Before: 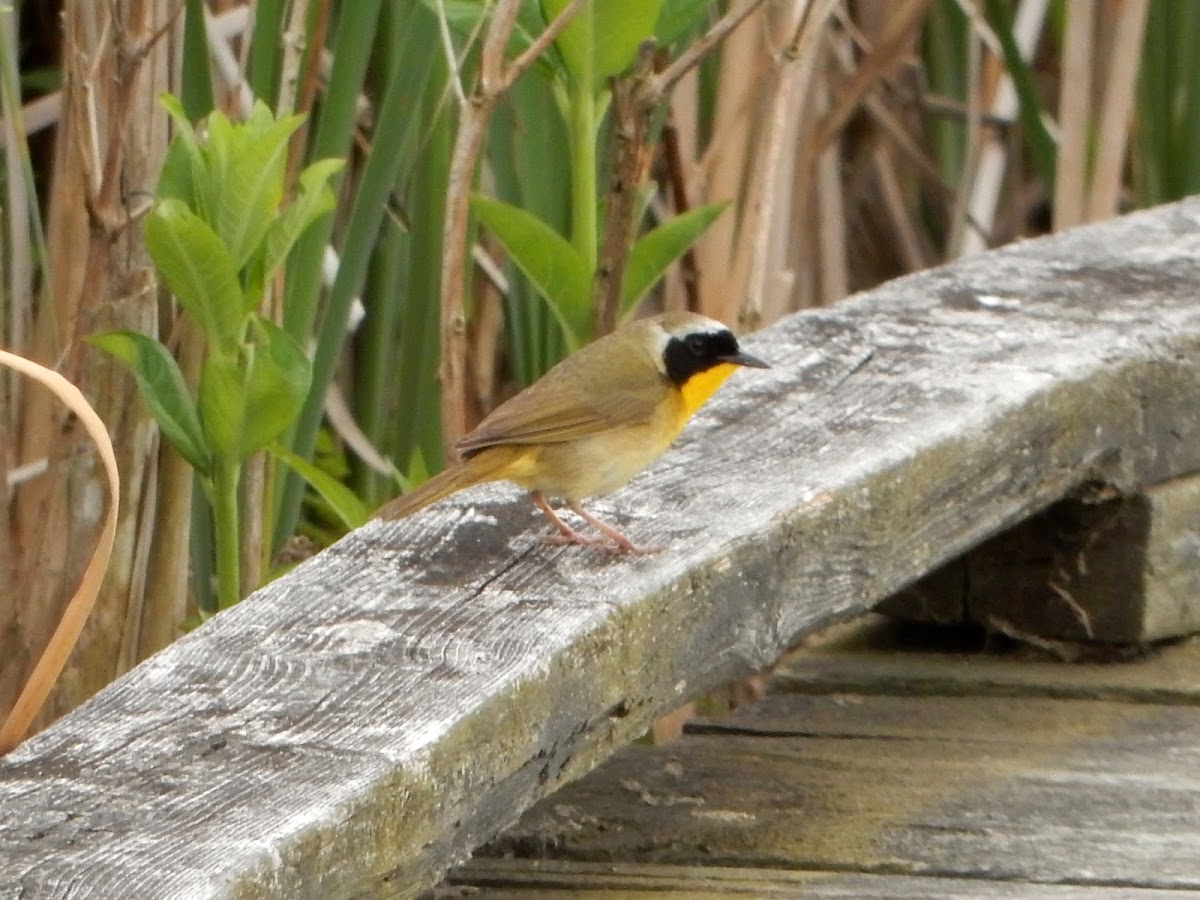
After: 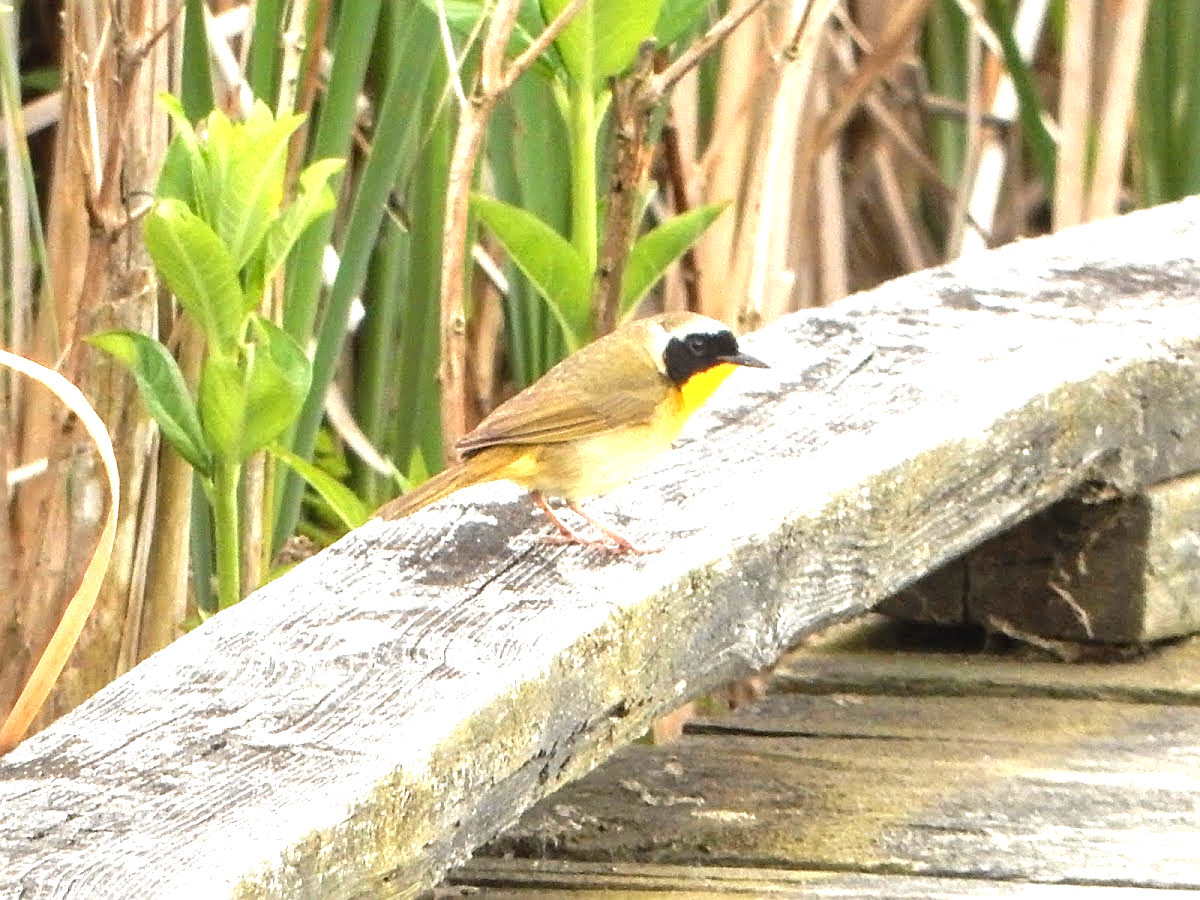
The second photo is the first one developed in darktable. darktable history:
sharpen: on, module defaults
exposure: black level correction -0.002, exposure 1.362 EV, compensate highlight preservation false
local contrast: on, module defaults
